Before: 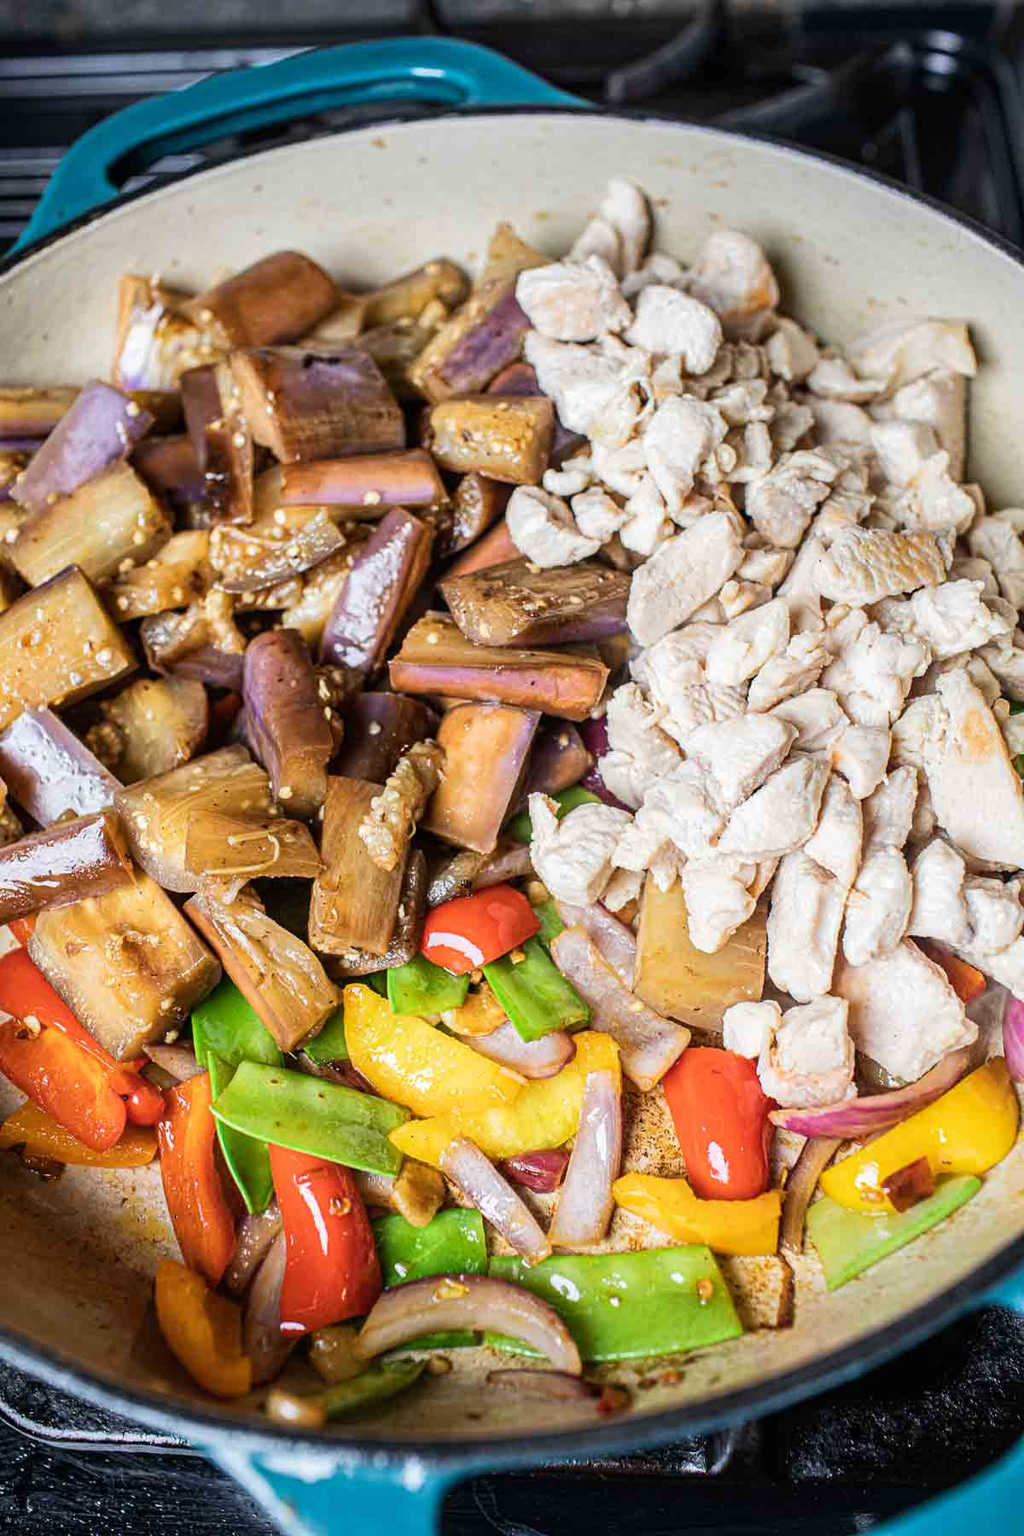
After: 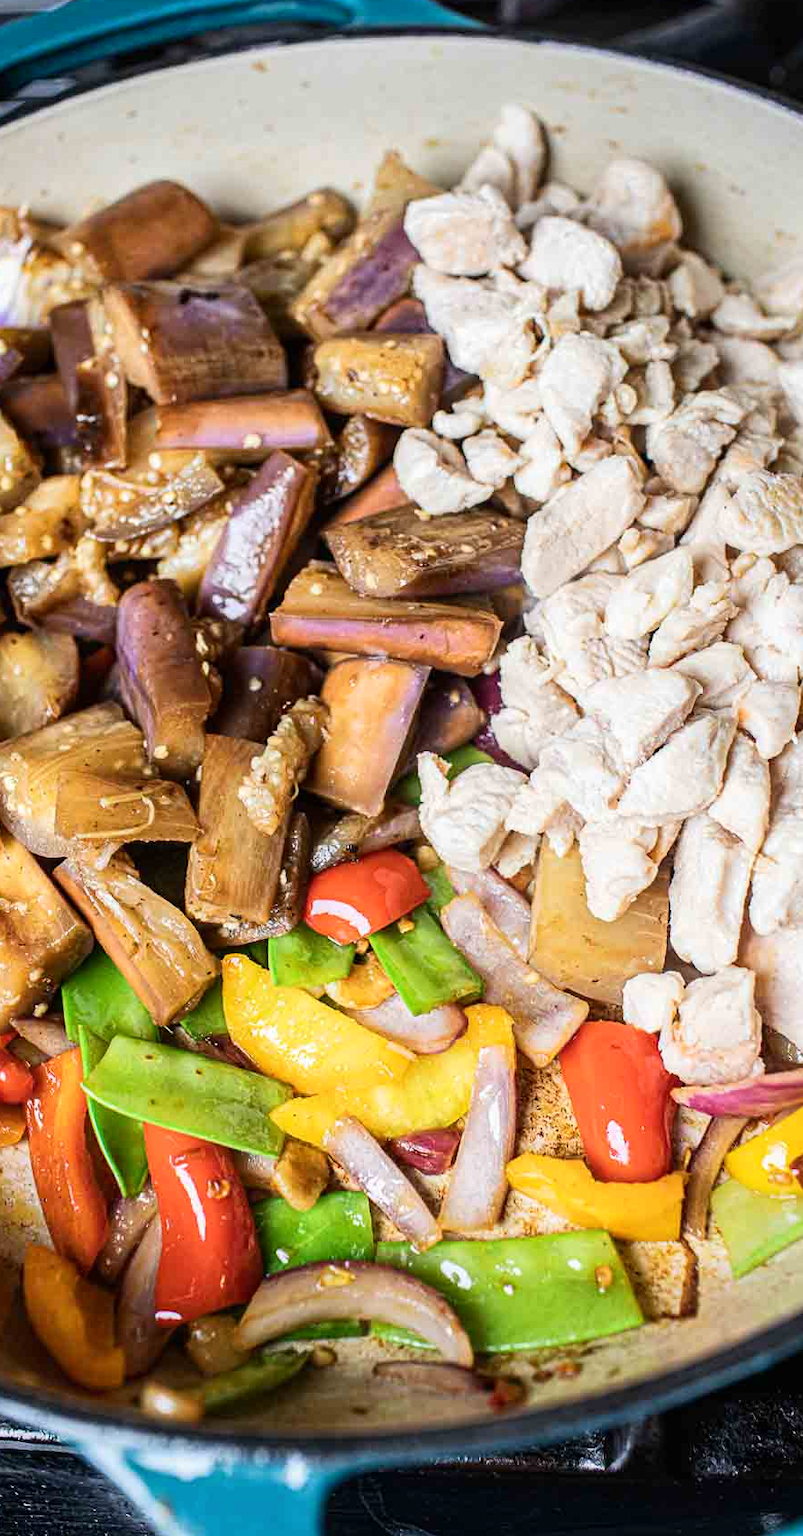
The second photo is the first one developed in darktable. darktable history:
contrast brightness saturation: contrast 0.1, brightness 0.018, saturation 0.018
crop and rotate: left 13.051%, top 5.233%, right 12.602%
